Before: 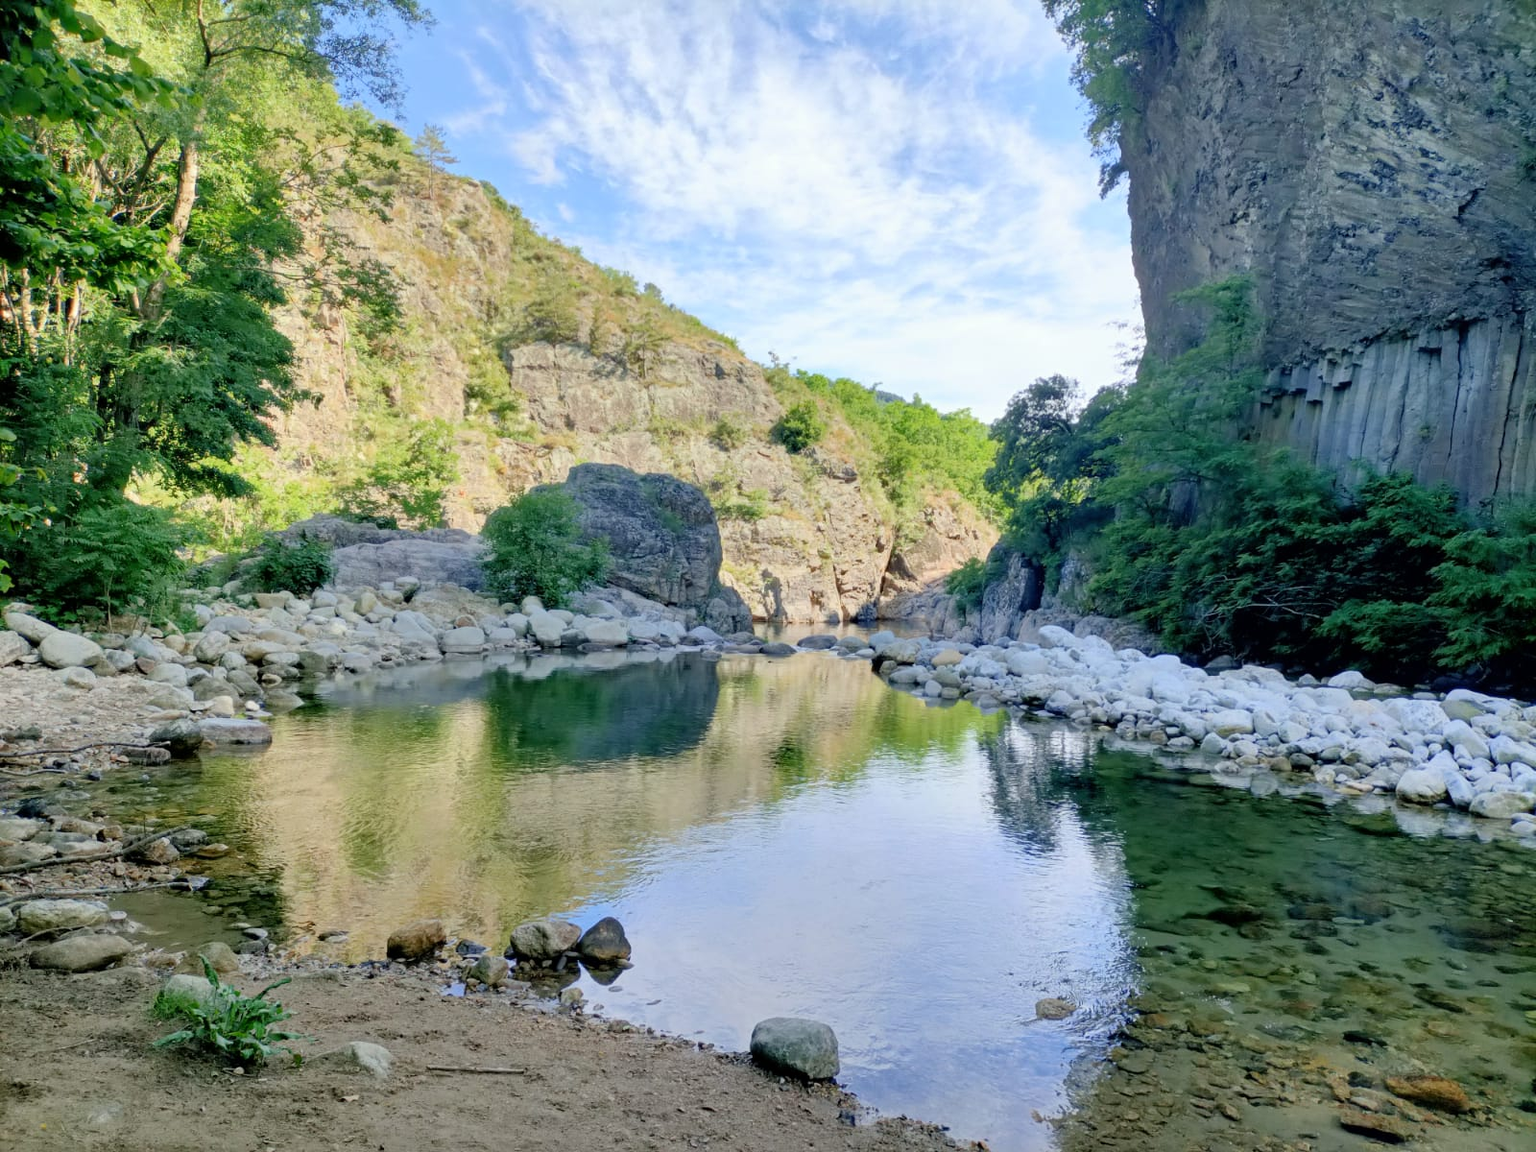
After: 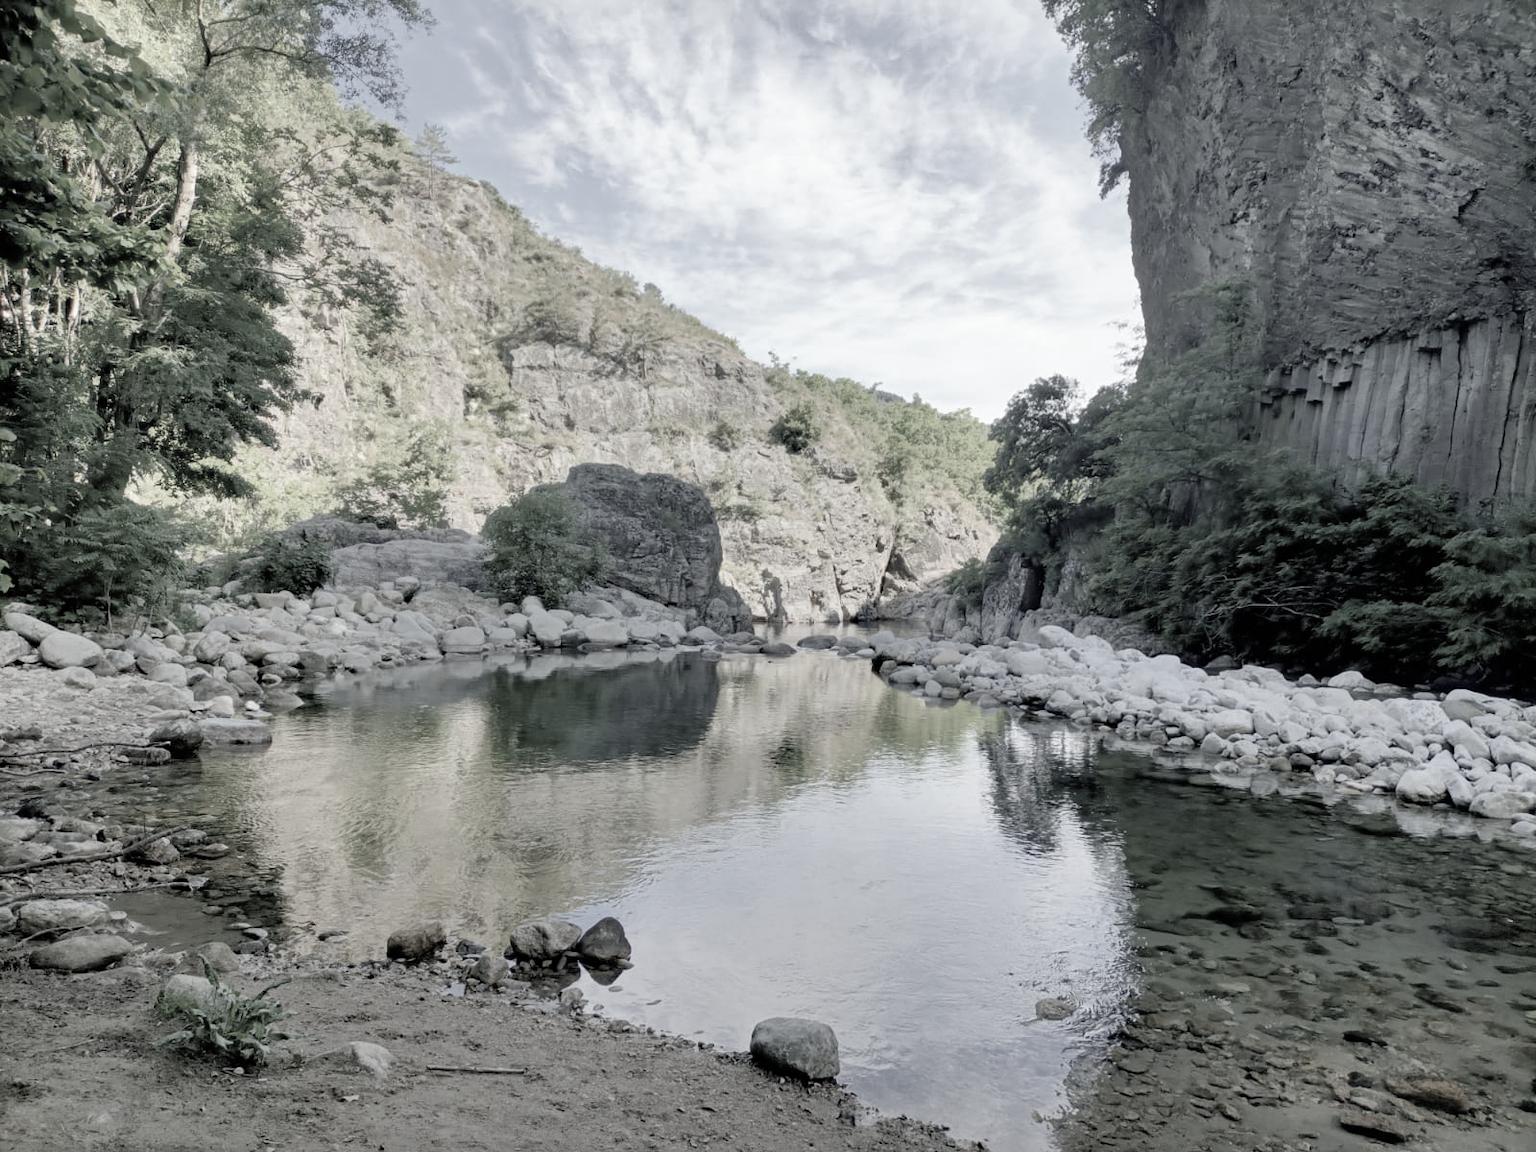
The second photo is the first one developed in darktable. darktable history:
color correction: saturation 0.2
